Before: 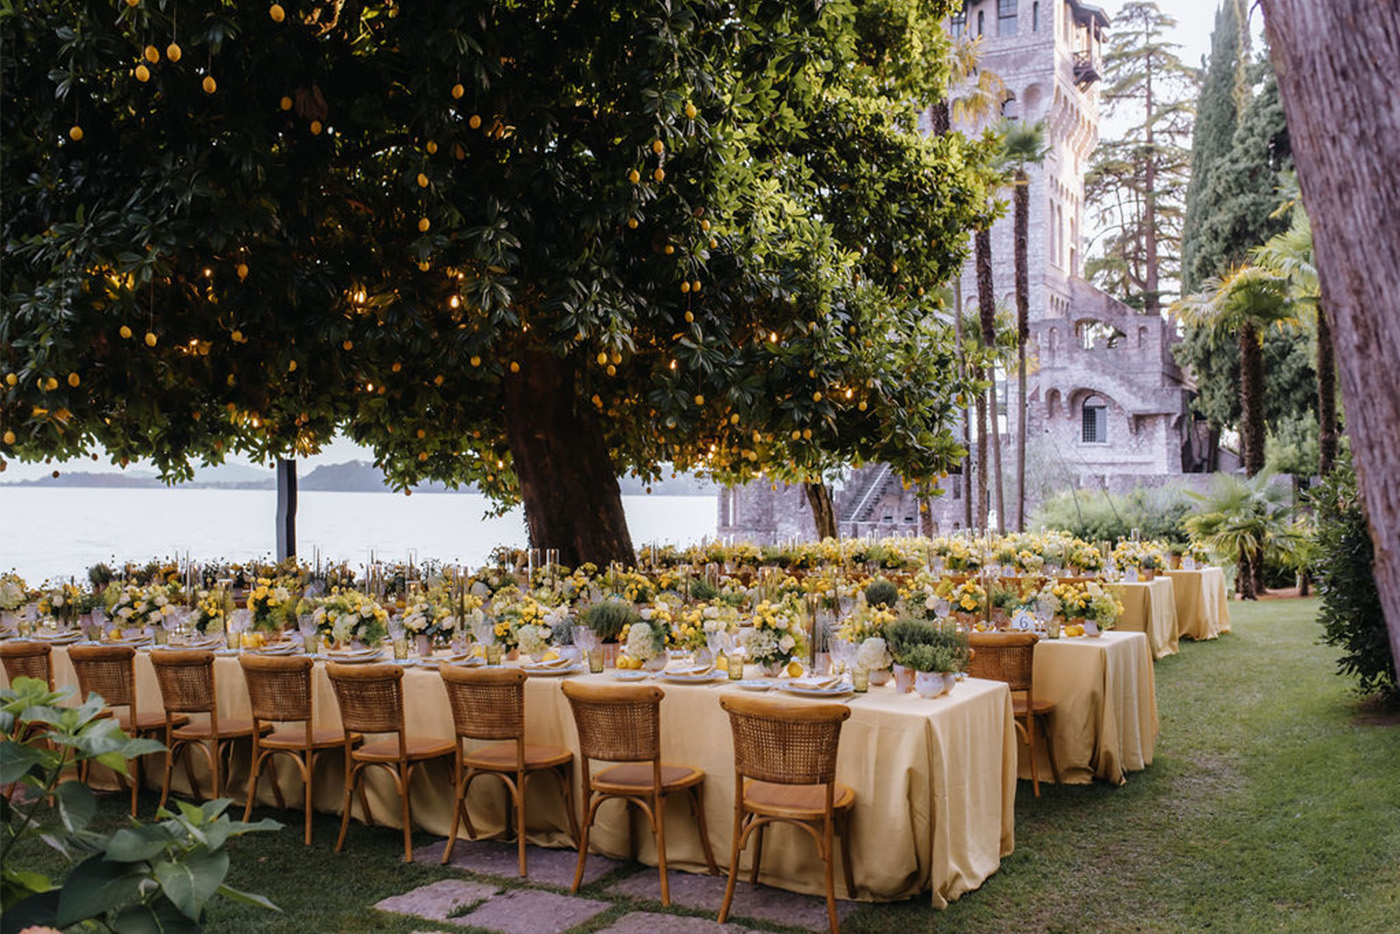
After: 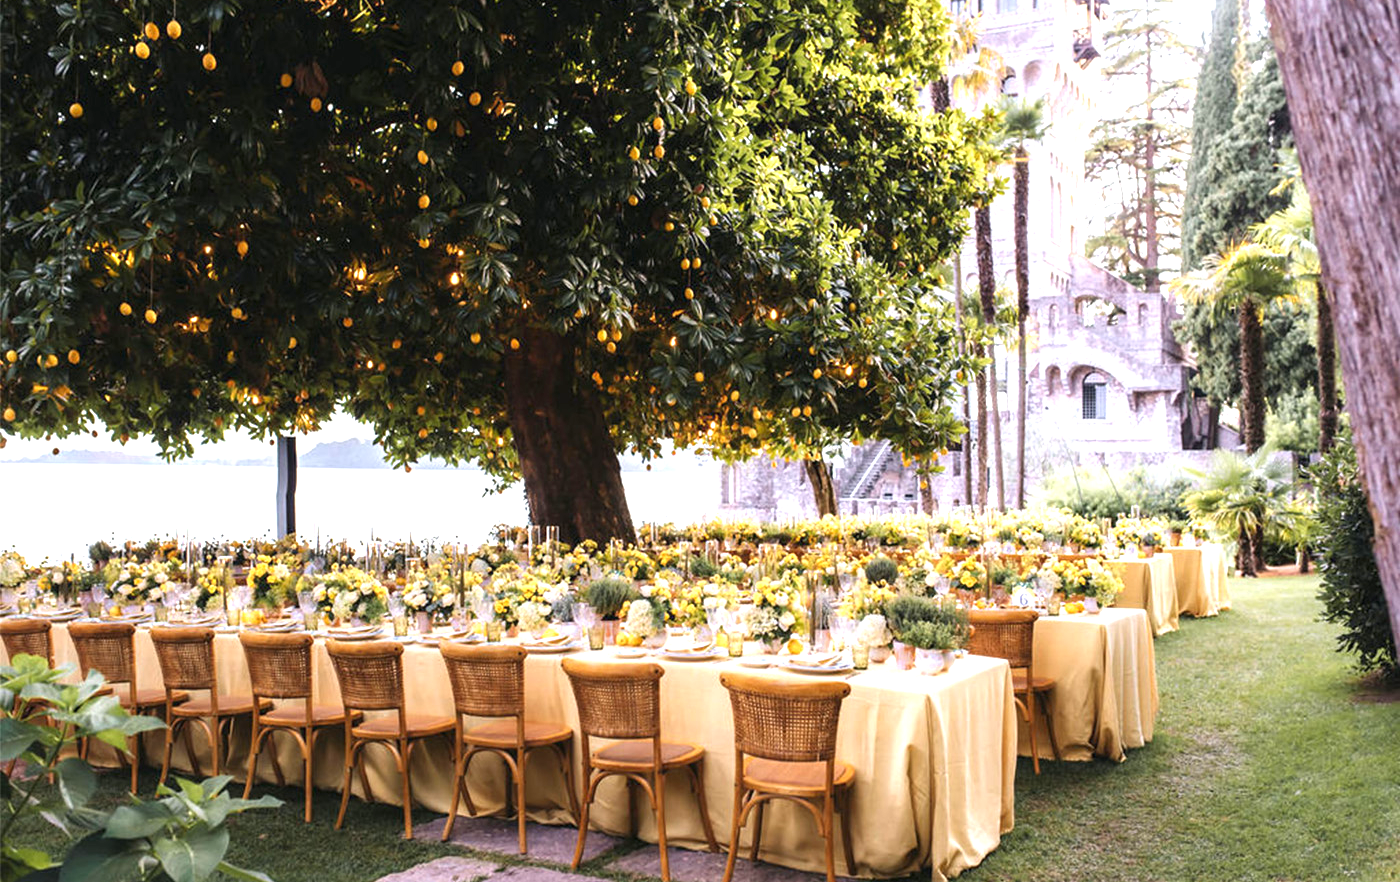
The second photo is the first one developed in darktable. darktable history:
exposure: black level correction 0, exposure 1.2 EV, compensate highlight preservation false
white balance: red 1.009, blue 0.985
crop and rotate: top 2.479%, bottom 3.018%
